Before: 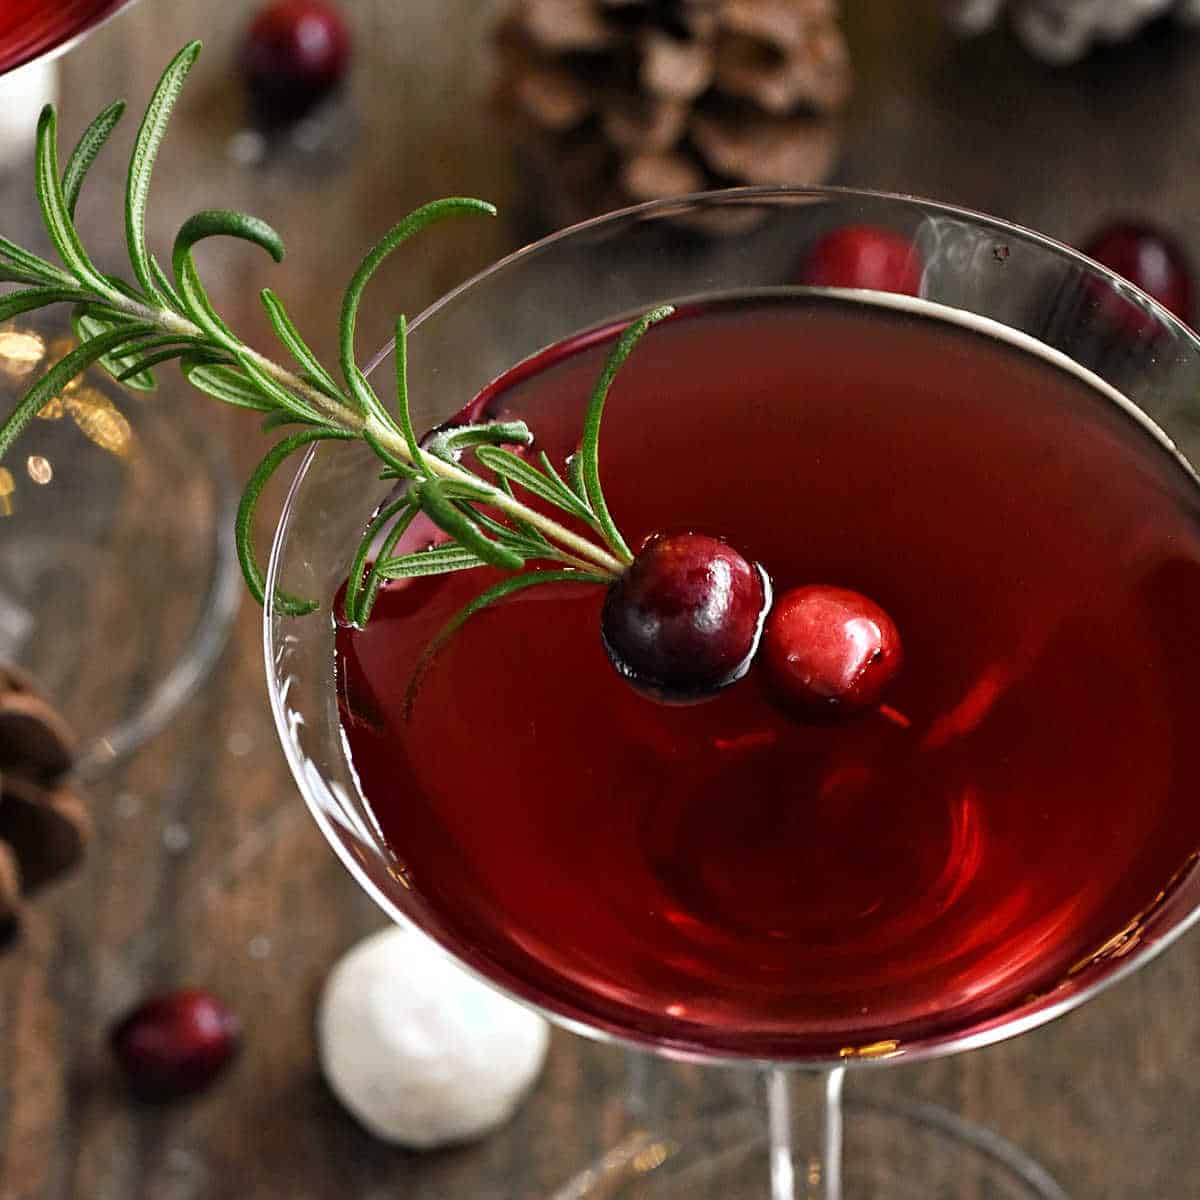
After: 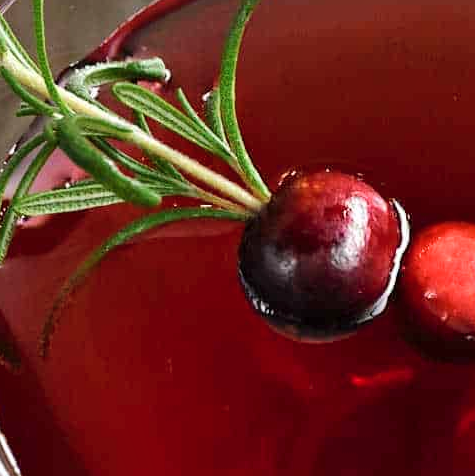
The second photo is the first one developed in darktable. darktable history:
crop: left 30.3%, top 30.294%, right 30.068%, bottom 30.025%
shadows and highlights: soften with gaussian
